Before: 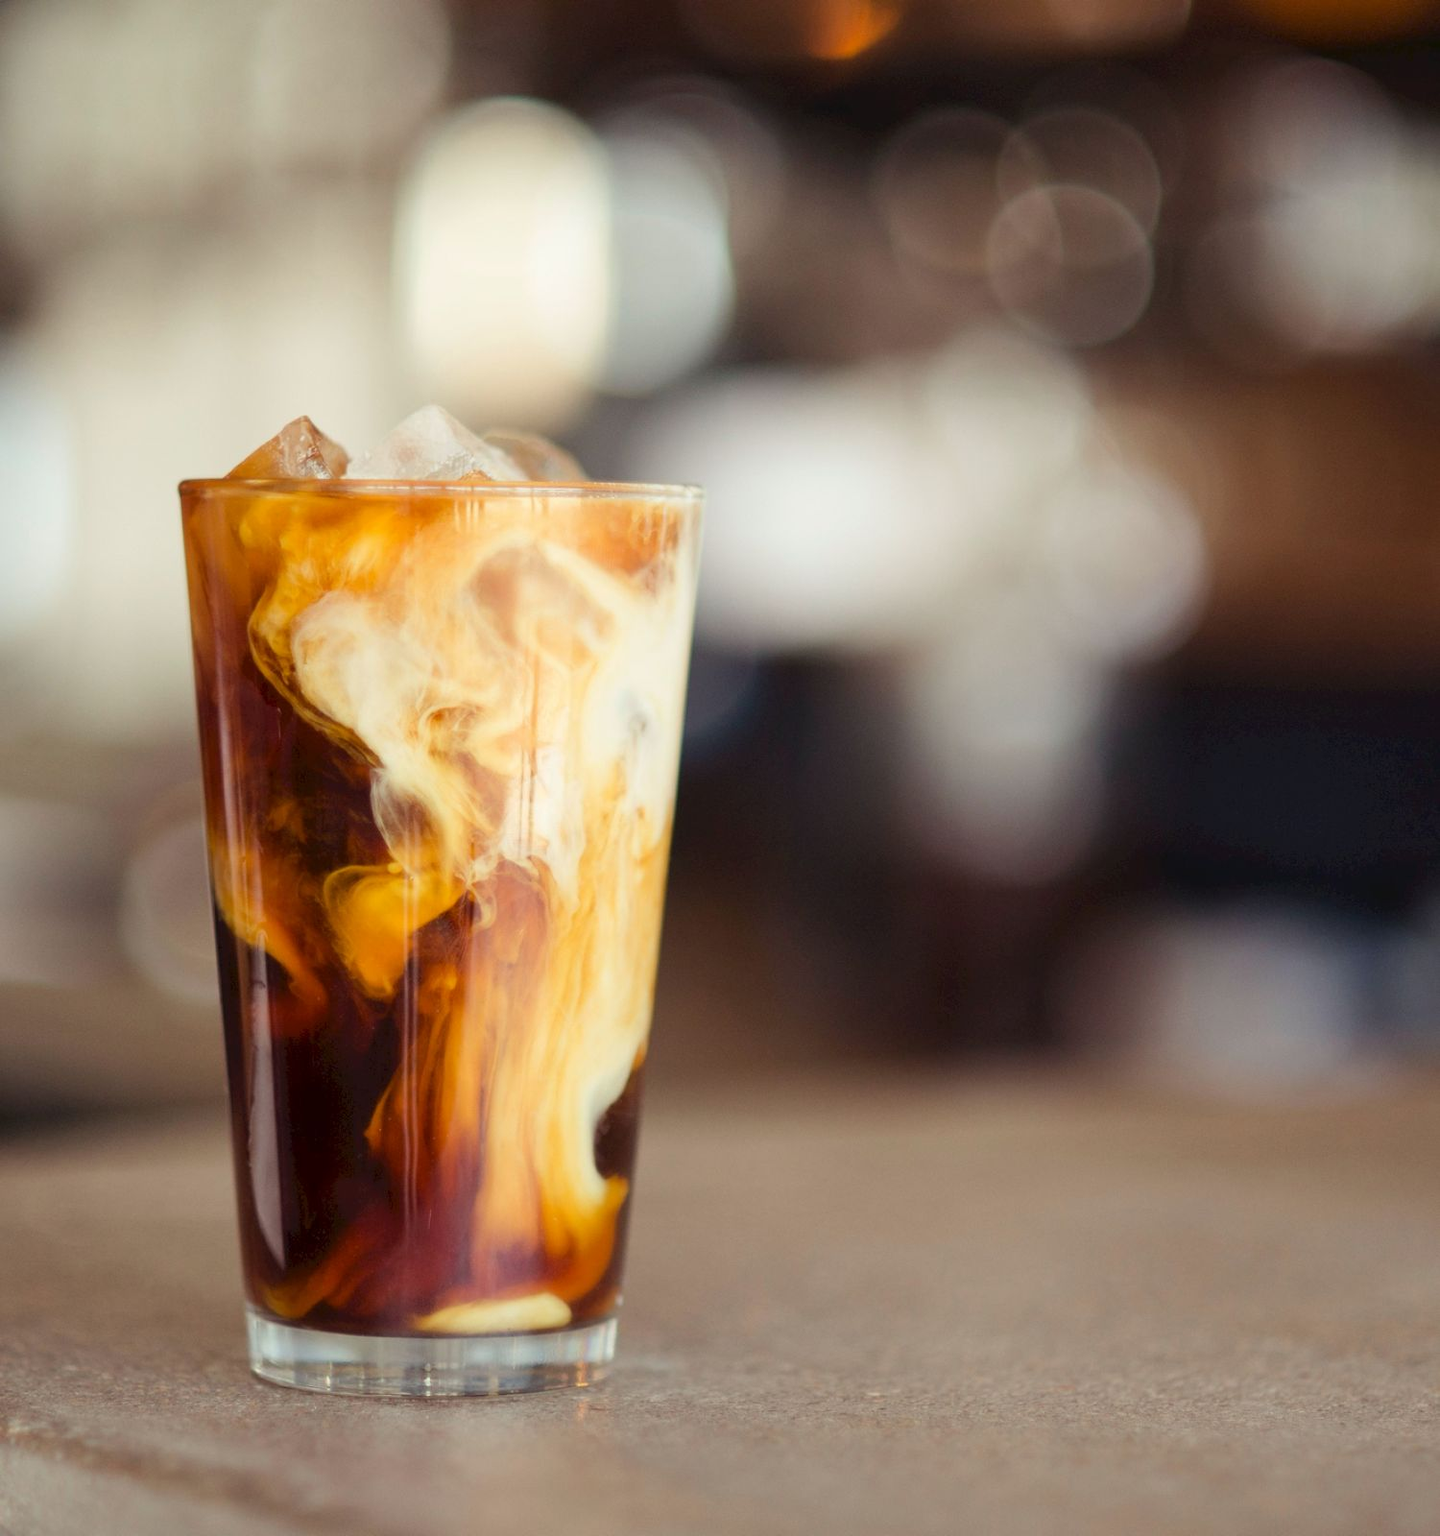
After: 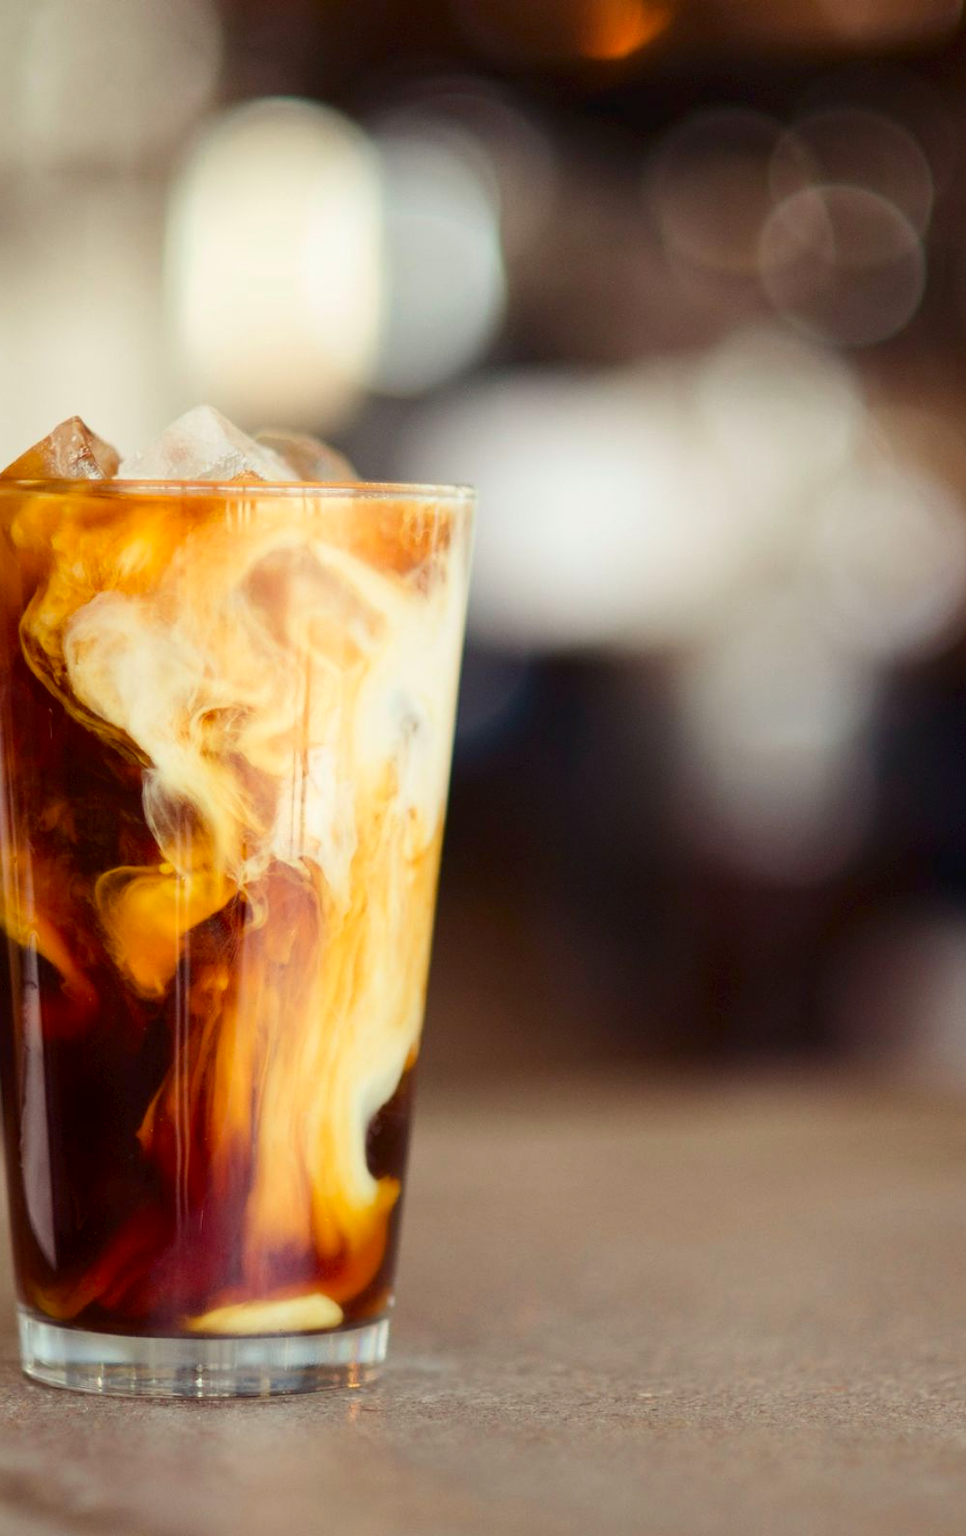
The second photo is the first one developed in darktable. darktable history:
contrast brightness saturation: contrast 0.126, brightness -0.048, saturation 0.164
crop and rotate: left 15.914%, right 17.003%
